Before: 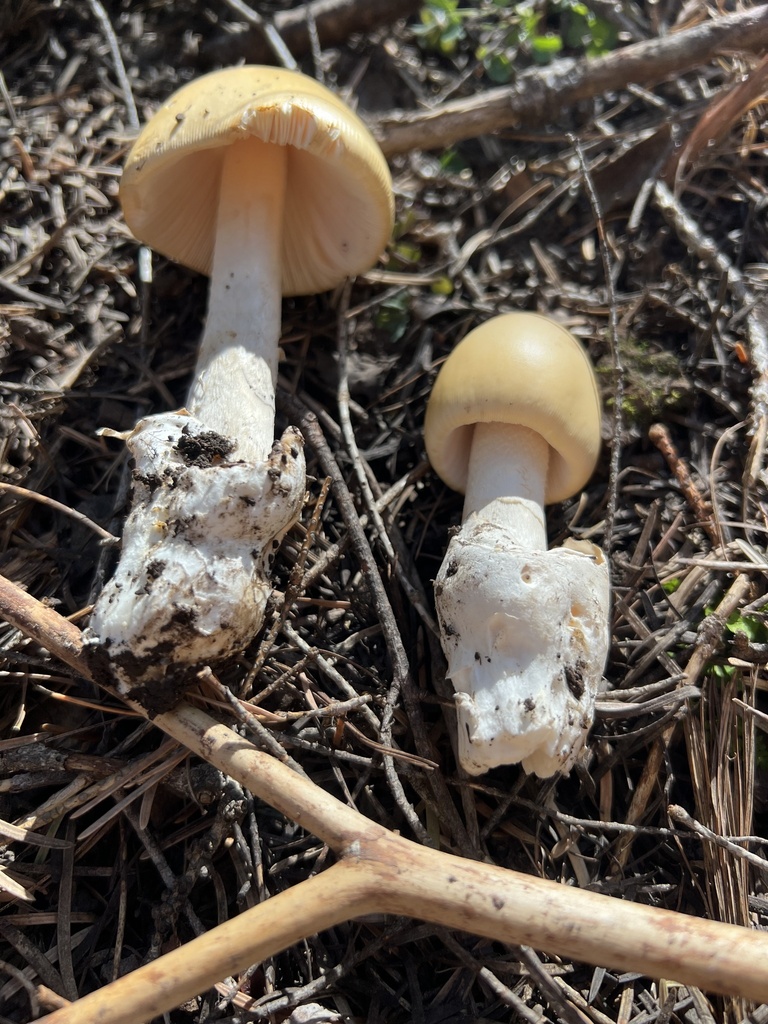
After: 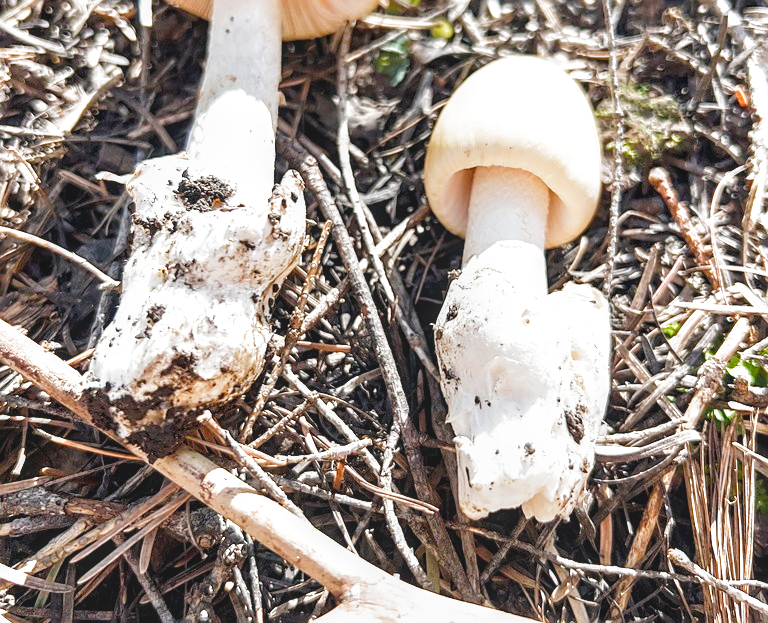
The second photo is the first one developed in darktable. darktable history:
crop and rotate: top 25.049%, bottom 14.044%
local contrast: detail 130%
filmic rgb: black relative exposure -11.34 EV, white relative exposure 3.25 EV, threshold 5.99 EV, hardness 6.83, preserve chrominance no, color science v5 (2021), enable highlight reconstruction true
color balance rgb: global offset › luminance 0.757%, perceptual saturation grading › global saturation 20.09%, perceptual saturation grading › highlights -19.728%, perceptual saturation grading › shadows 29.417%
sharpen: on, module defaults
exposure: black level correction 0.001, exposure 1.64 EV, compensate exposure bias true, compensate highlight preservation false
contrast brightness saturation: brightness 0.148
